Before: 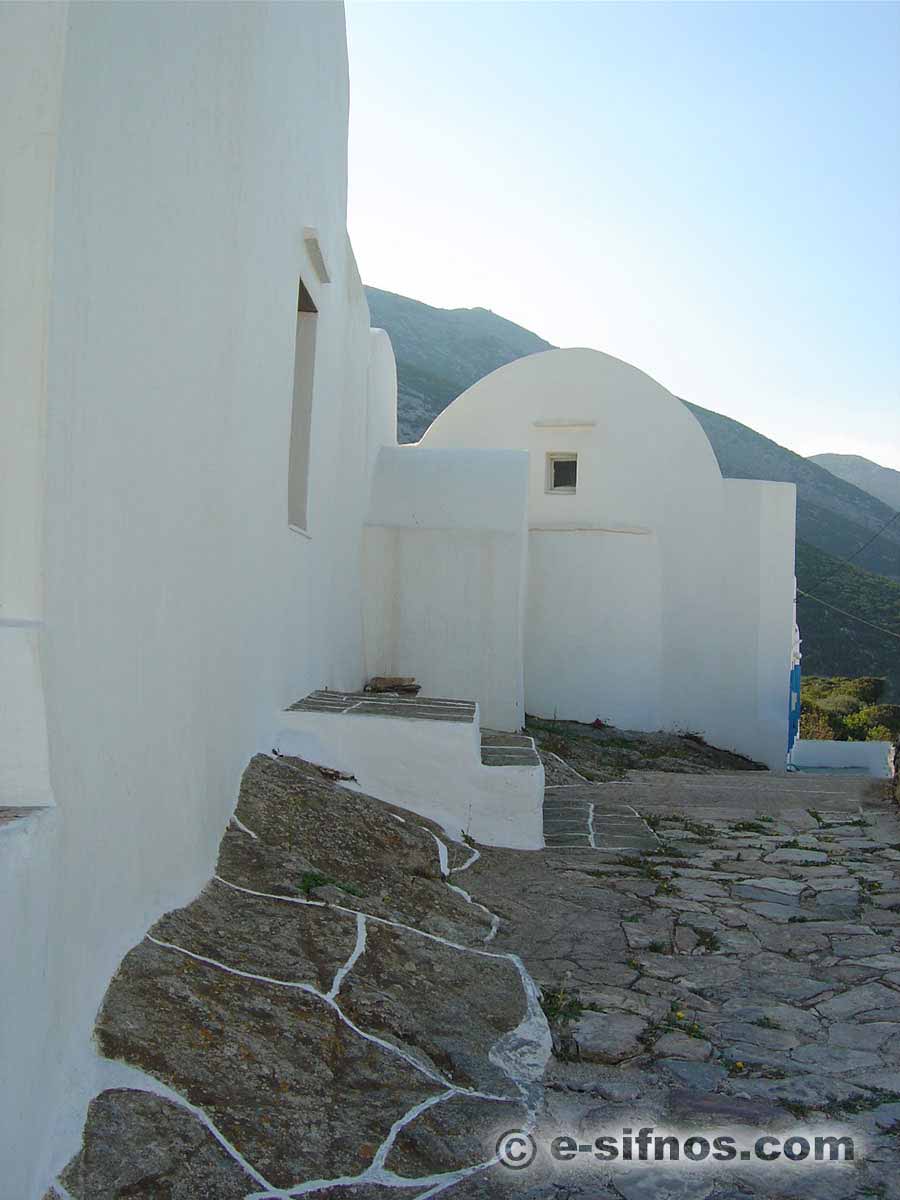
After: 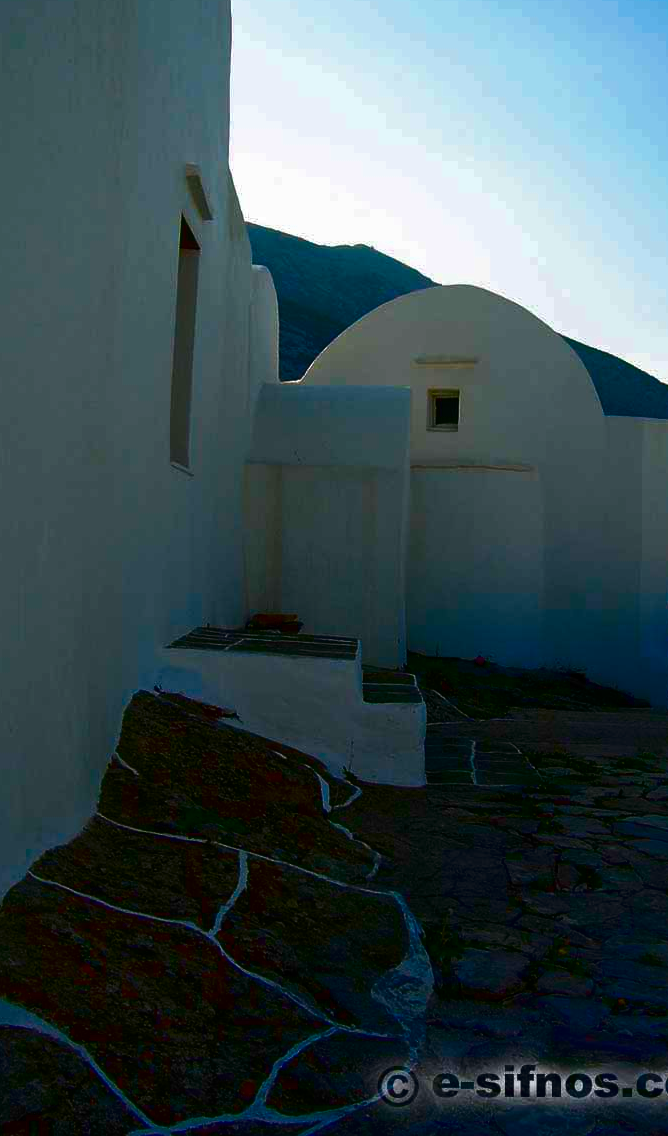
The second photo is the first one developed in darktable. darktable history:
crop and rotate: left 13.15%, top 5.251%, right 12.609%
contrast brightness saturation: brightness -1, saturation 1
